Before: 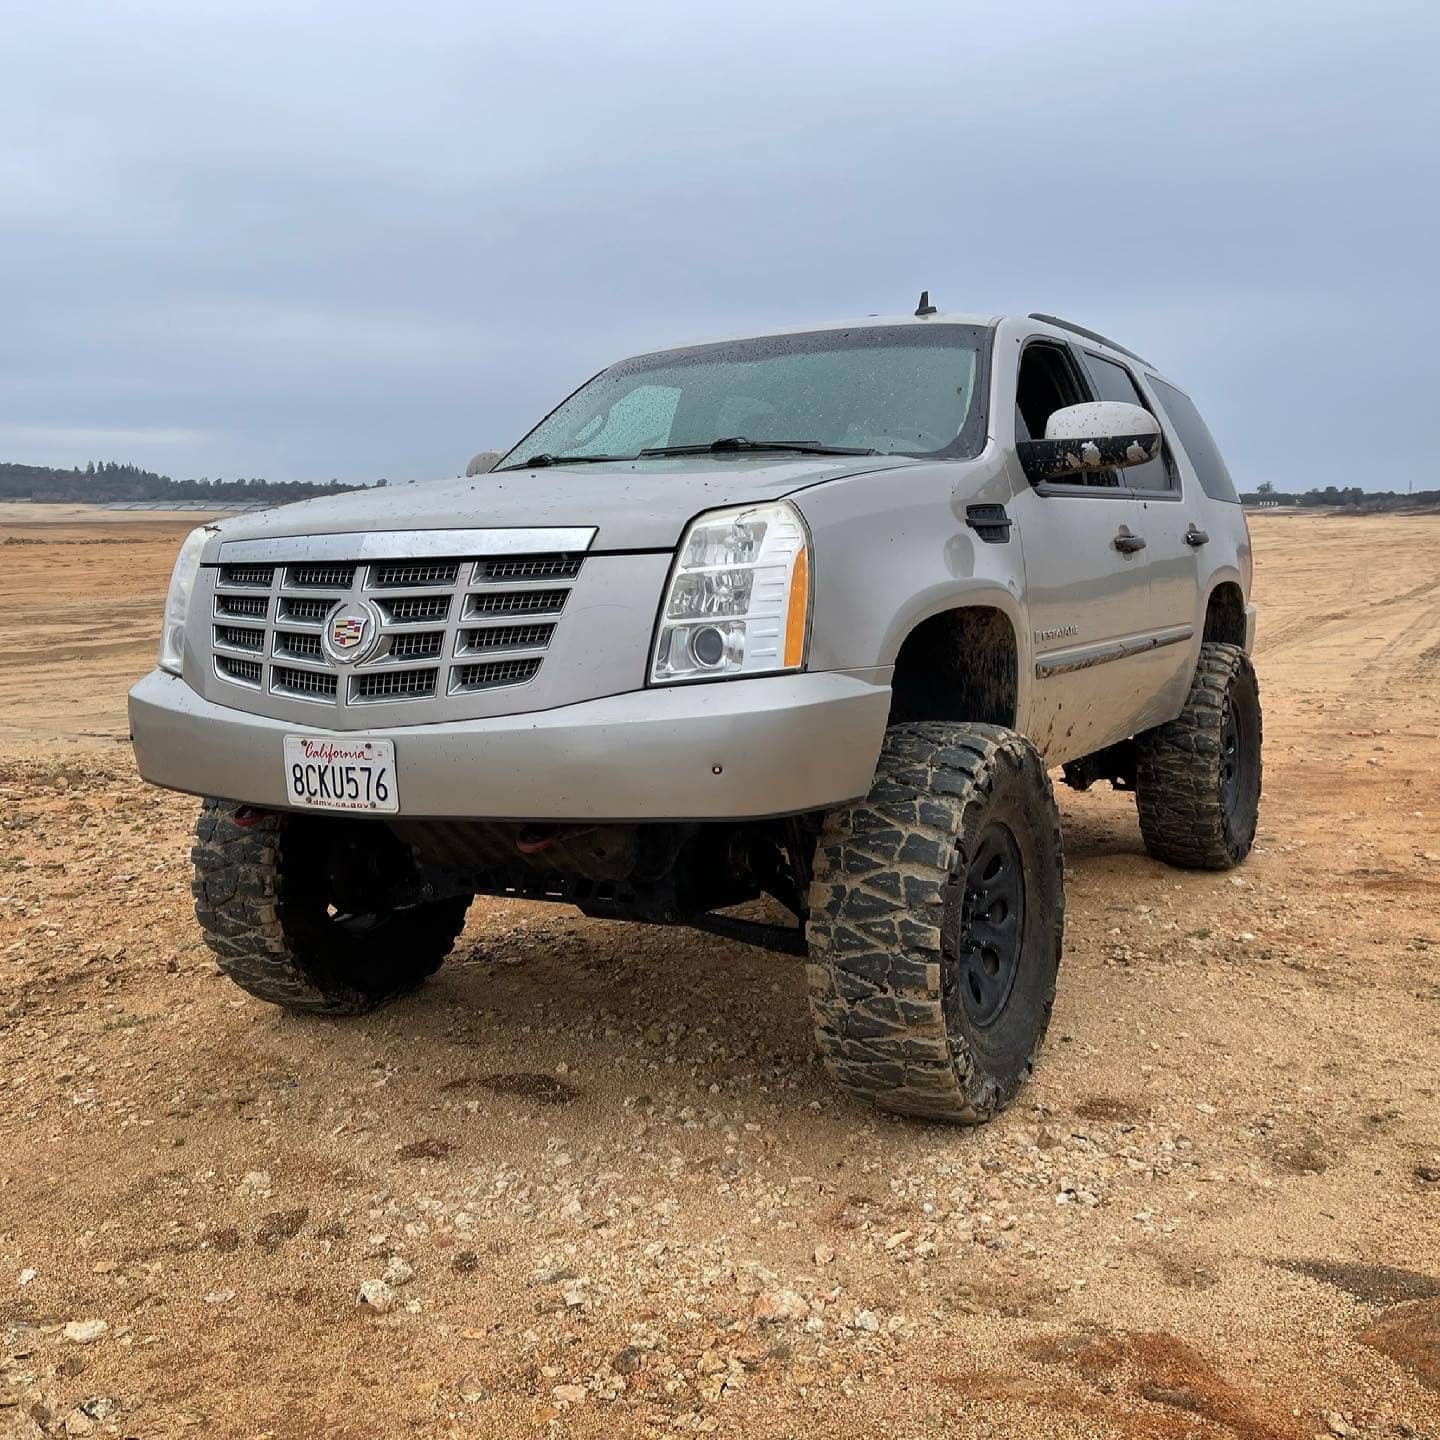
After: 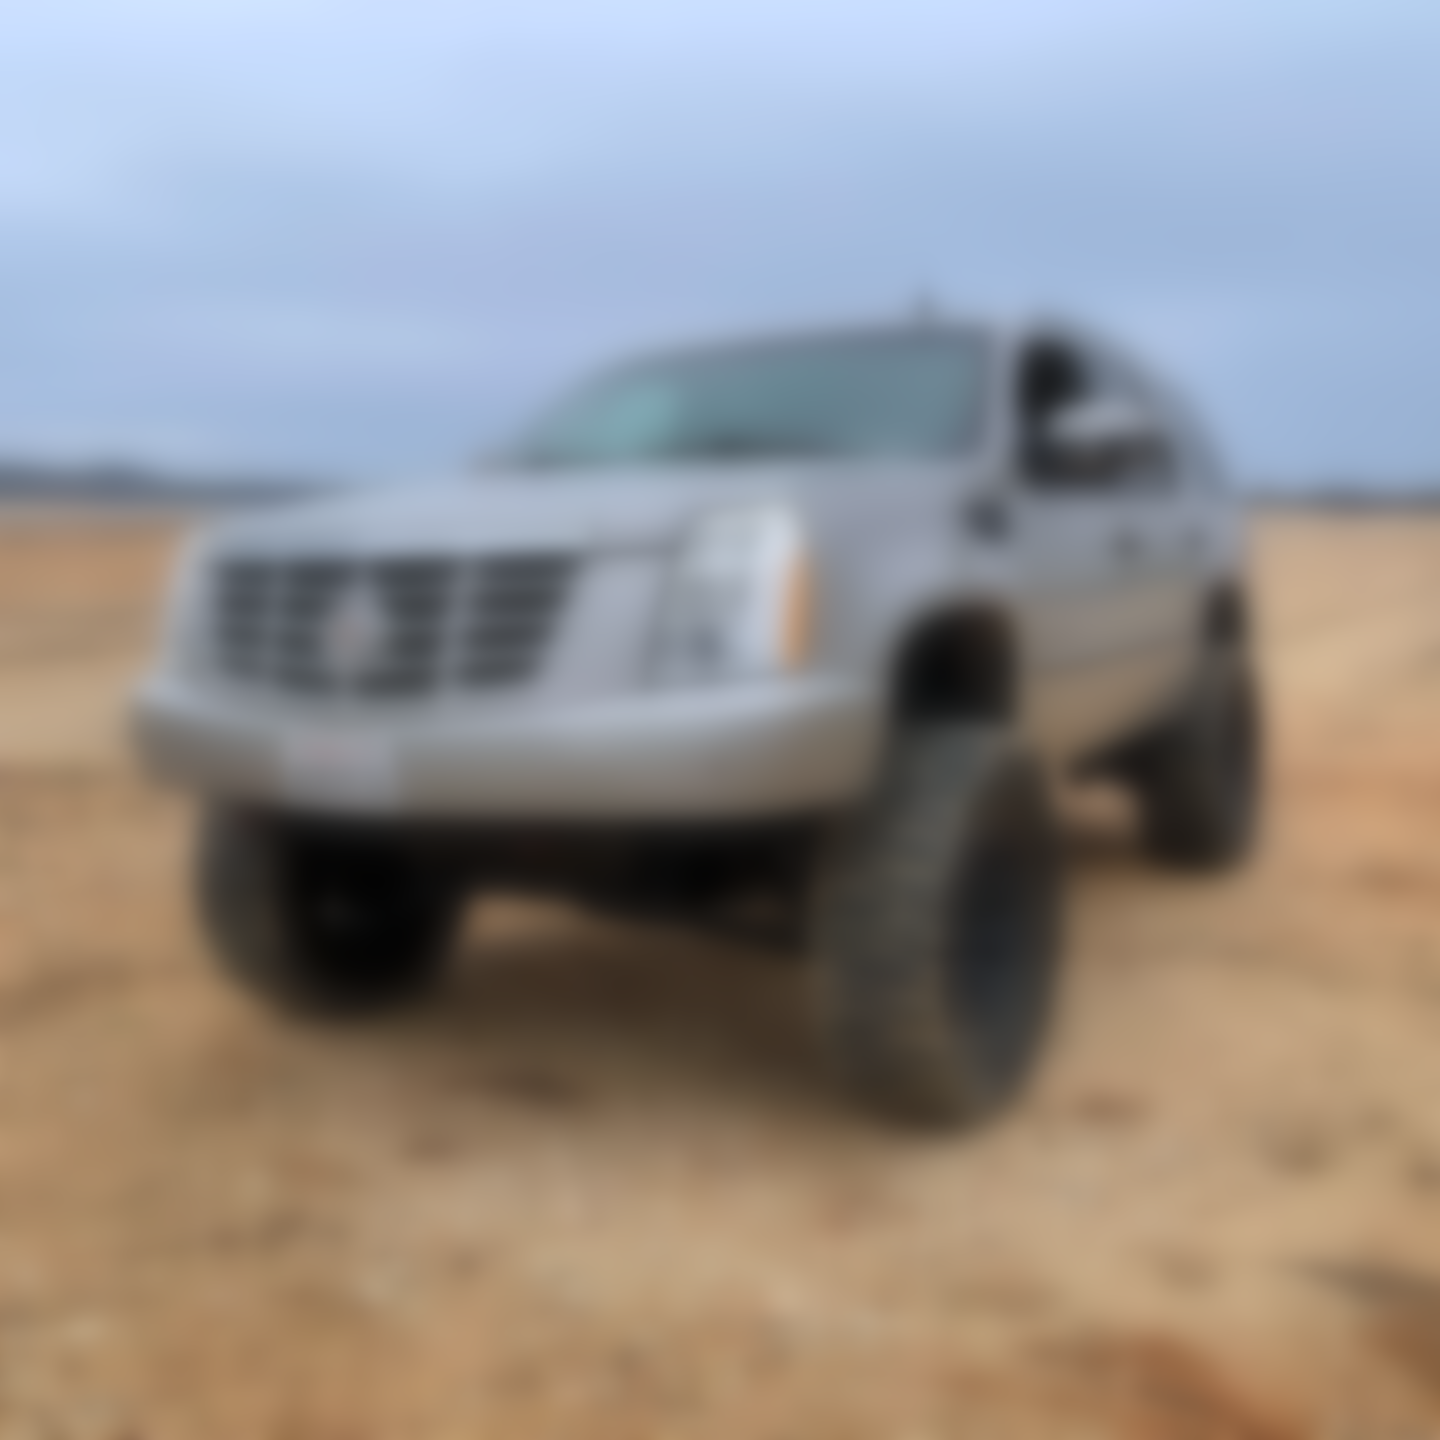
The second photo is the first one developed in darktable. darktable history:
lowpass: radius 16, unbound 0
white balance: red 0.974, blue 1.044
